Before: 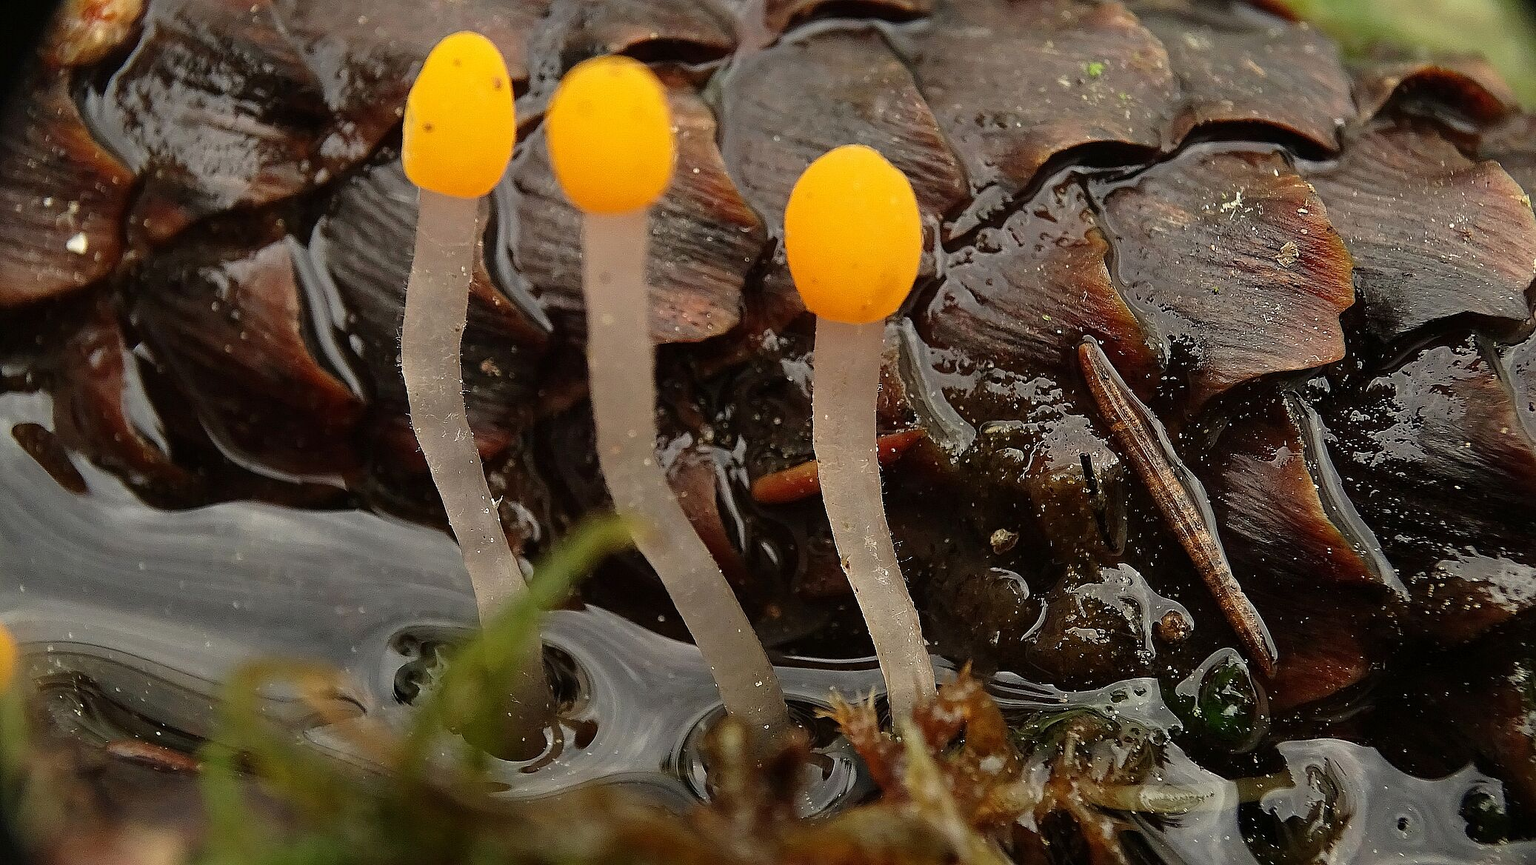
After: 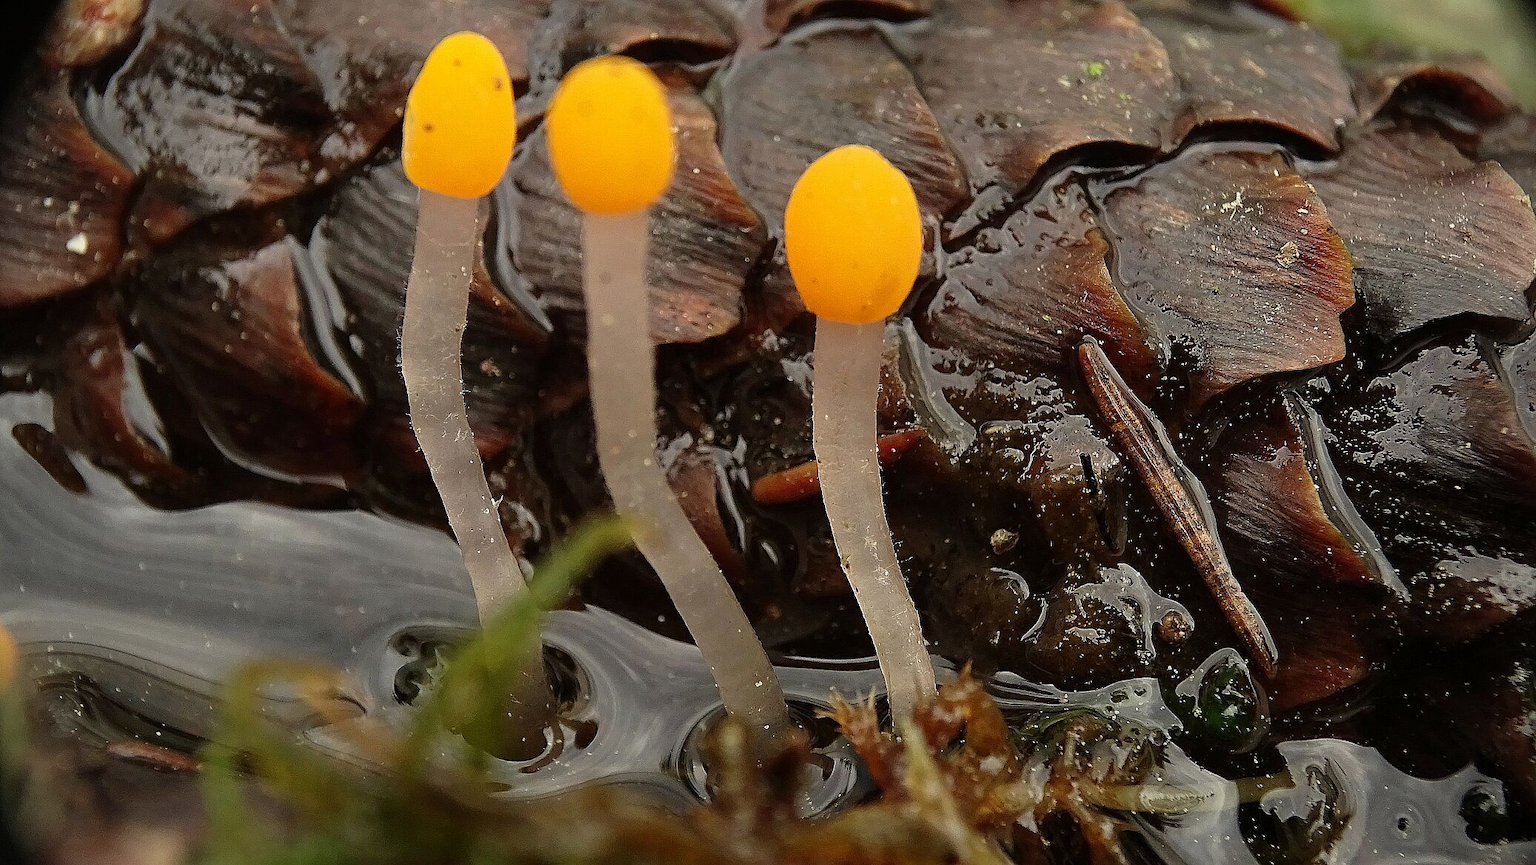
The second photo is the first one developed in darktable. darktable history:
vignetting: fall-off radius 61.16%
